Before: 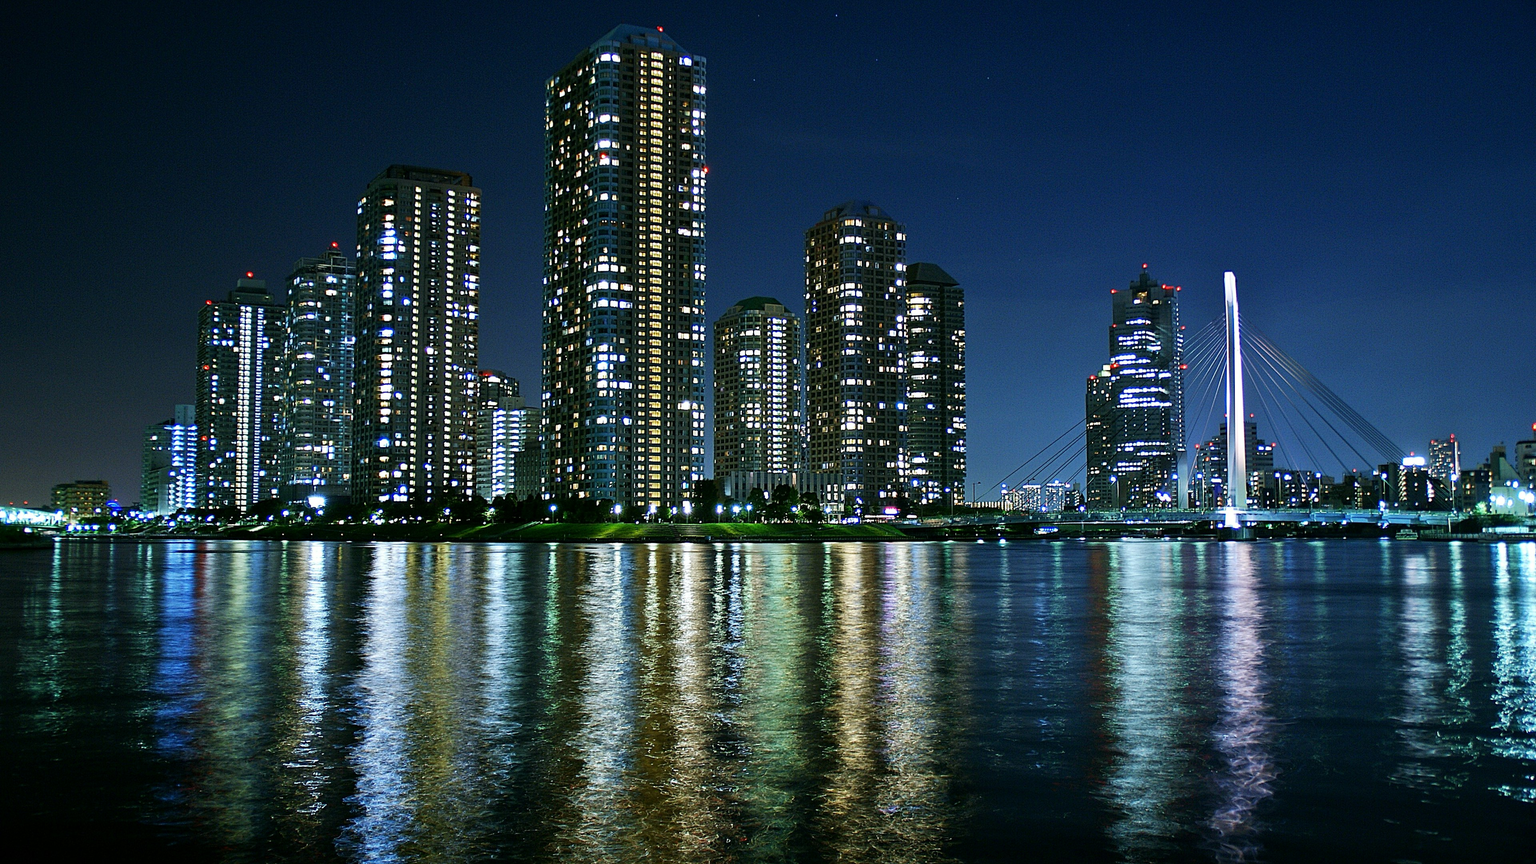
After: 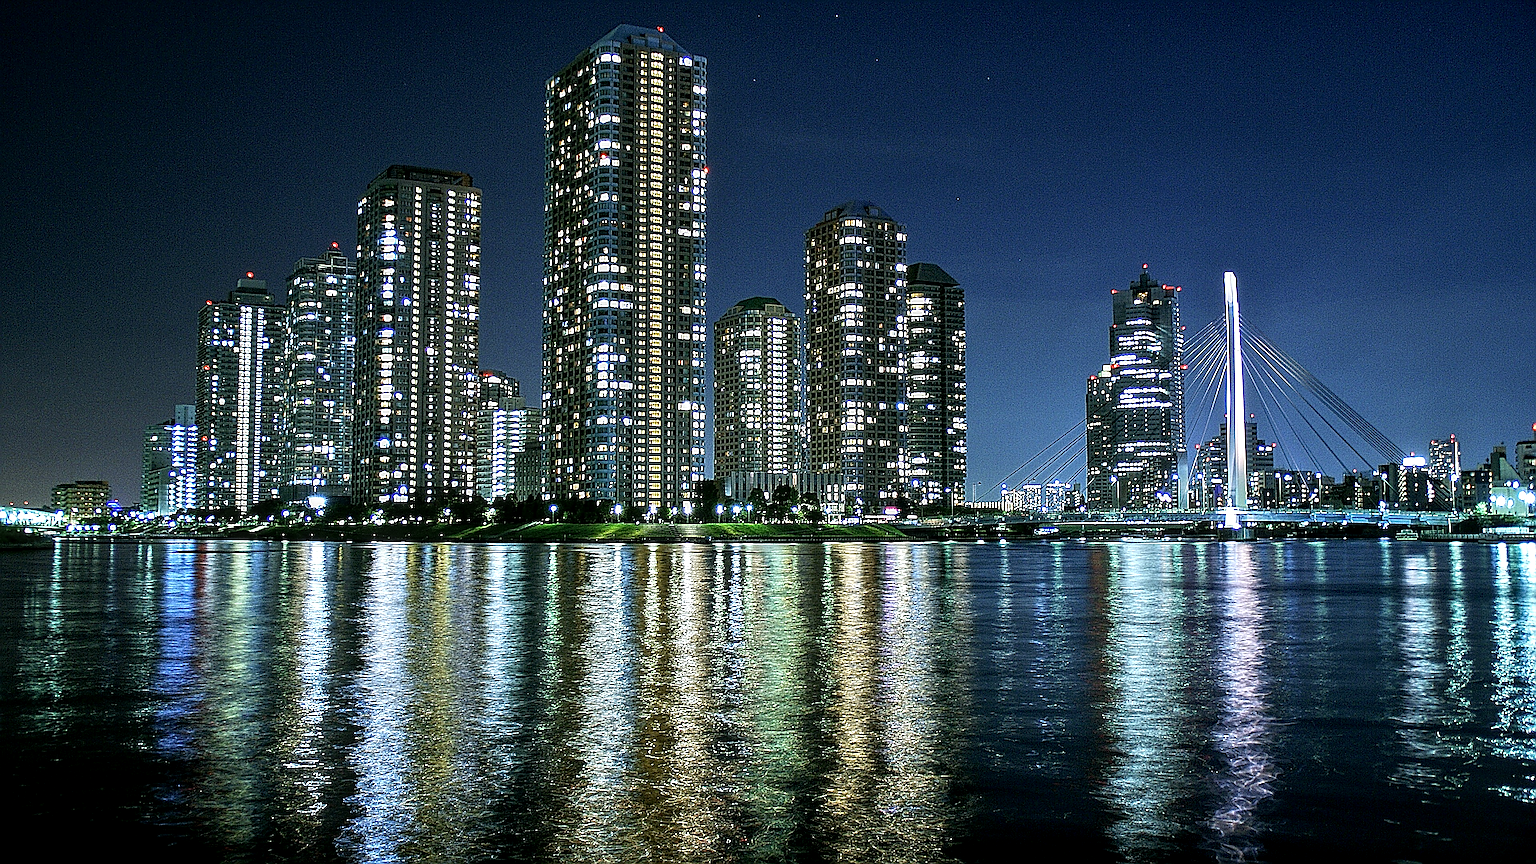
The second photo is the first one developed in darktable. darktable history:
sharpen: amount 2
local contrast: detail 160%
